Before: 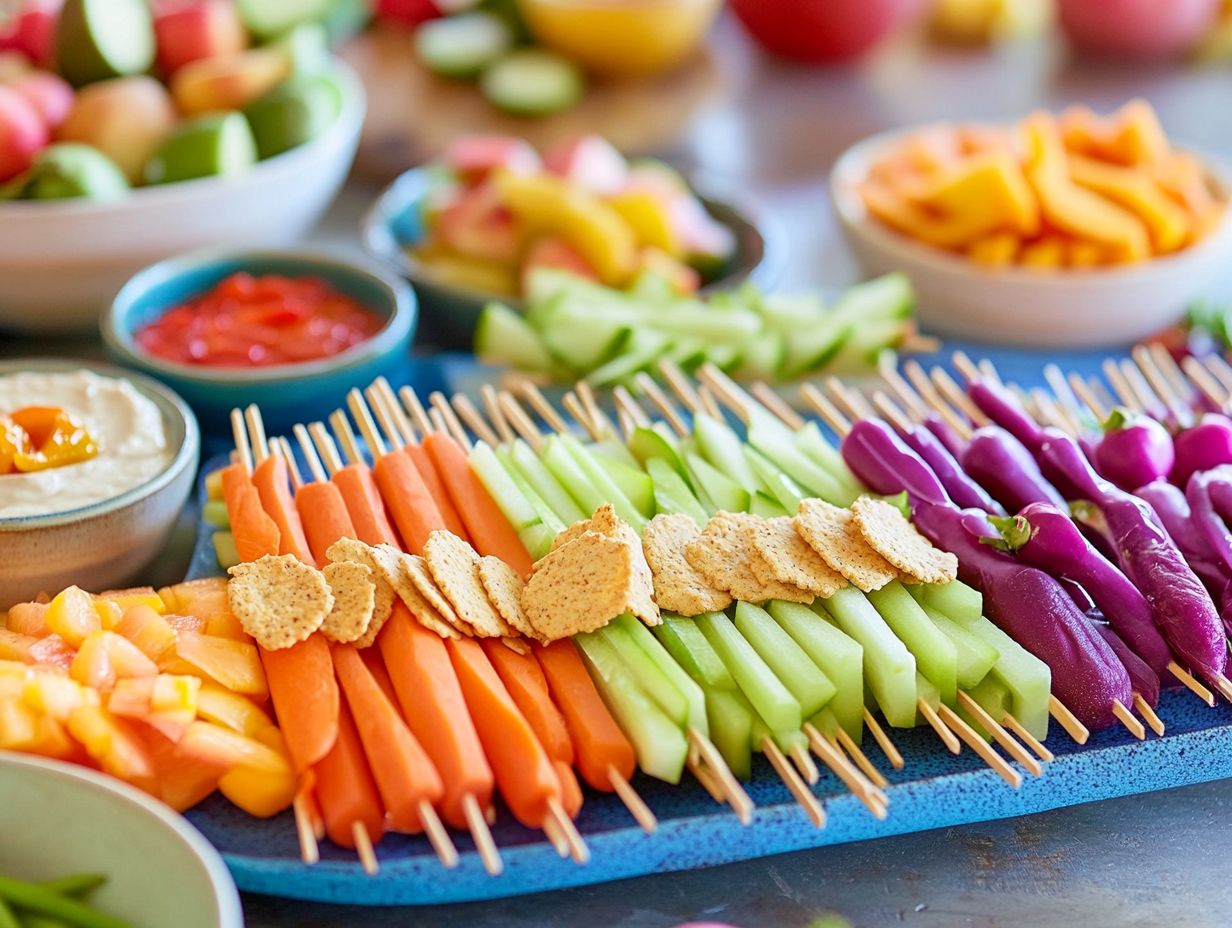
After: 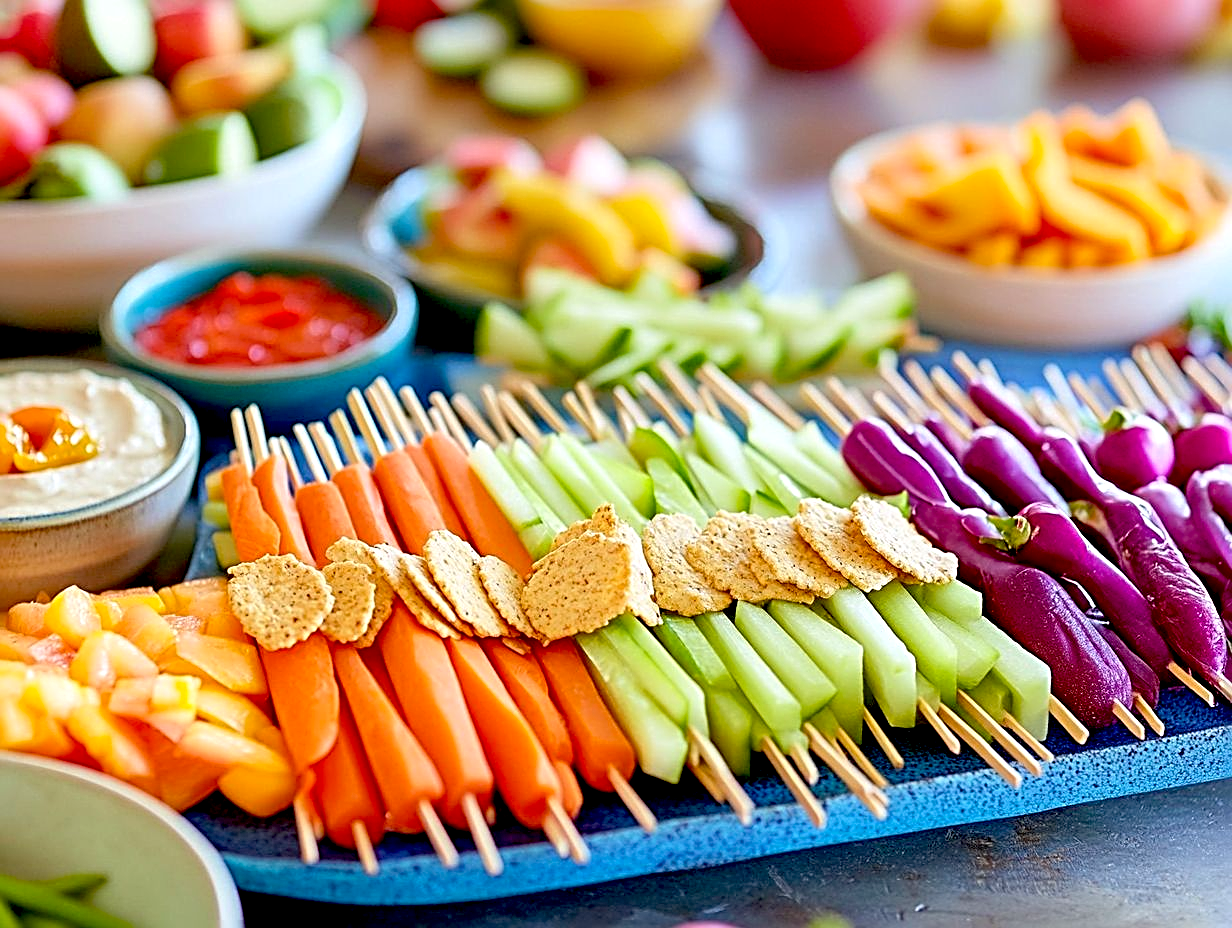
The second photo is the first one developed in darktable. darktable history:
exposure: black level correction 0.025, exposure 0.18 EV, compensate highlight preservation false
sharpen: radius 2.802, amount 0.72
